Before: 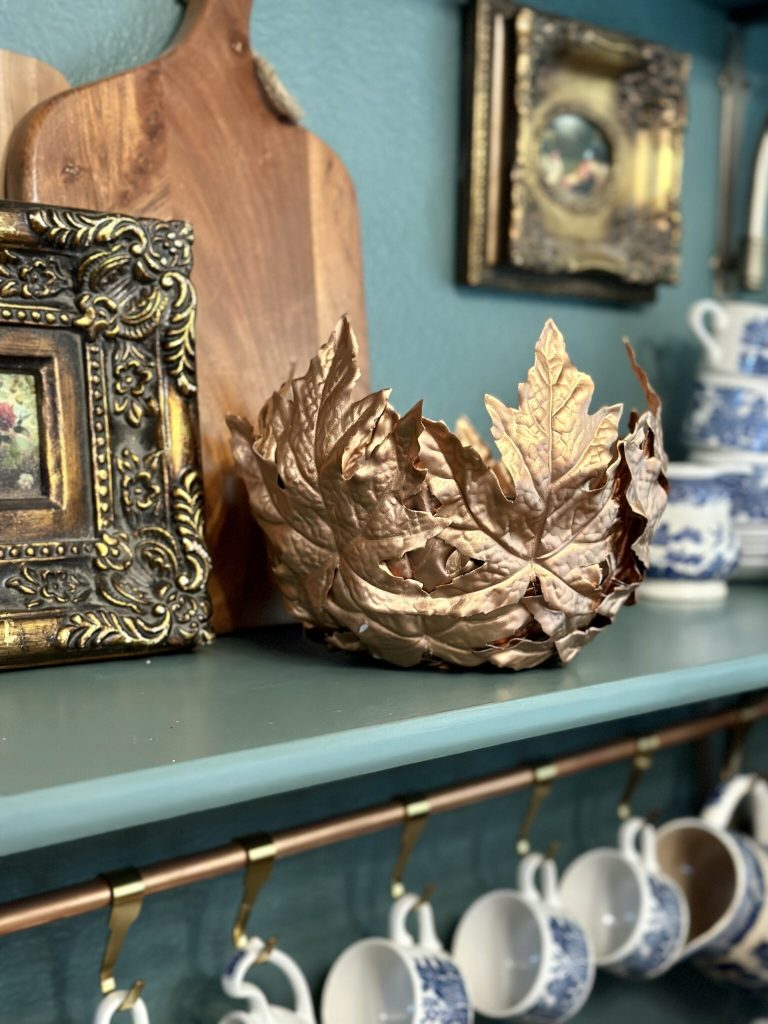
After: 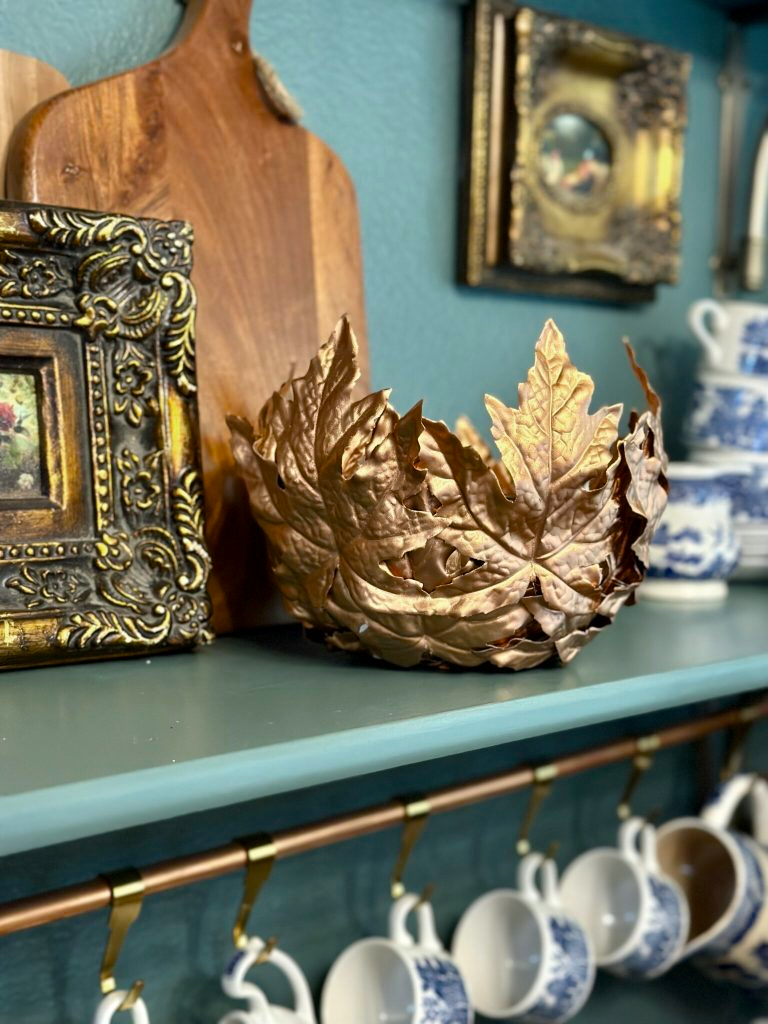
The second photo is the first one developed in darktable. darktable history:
color balance rgb: perceptual saturation grading › global saturation 19.768%, saturation formula JzAzBz (2021)
